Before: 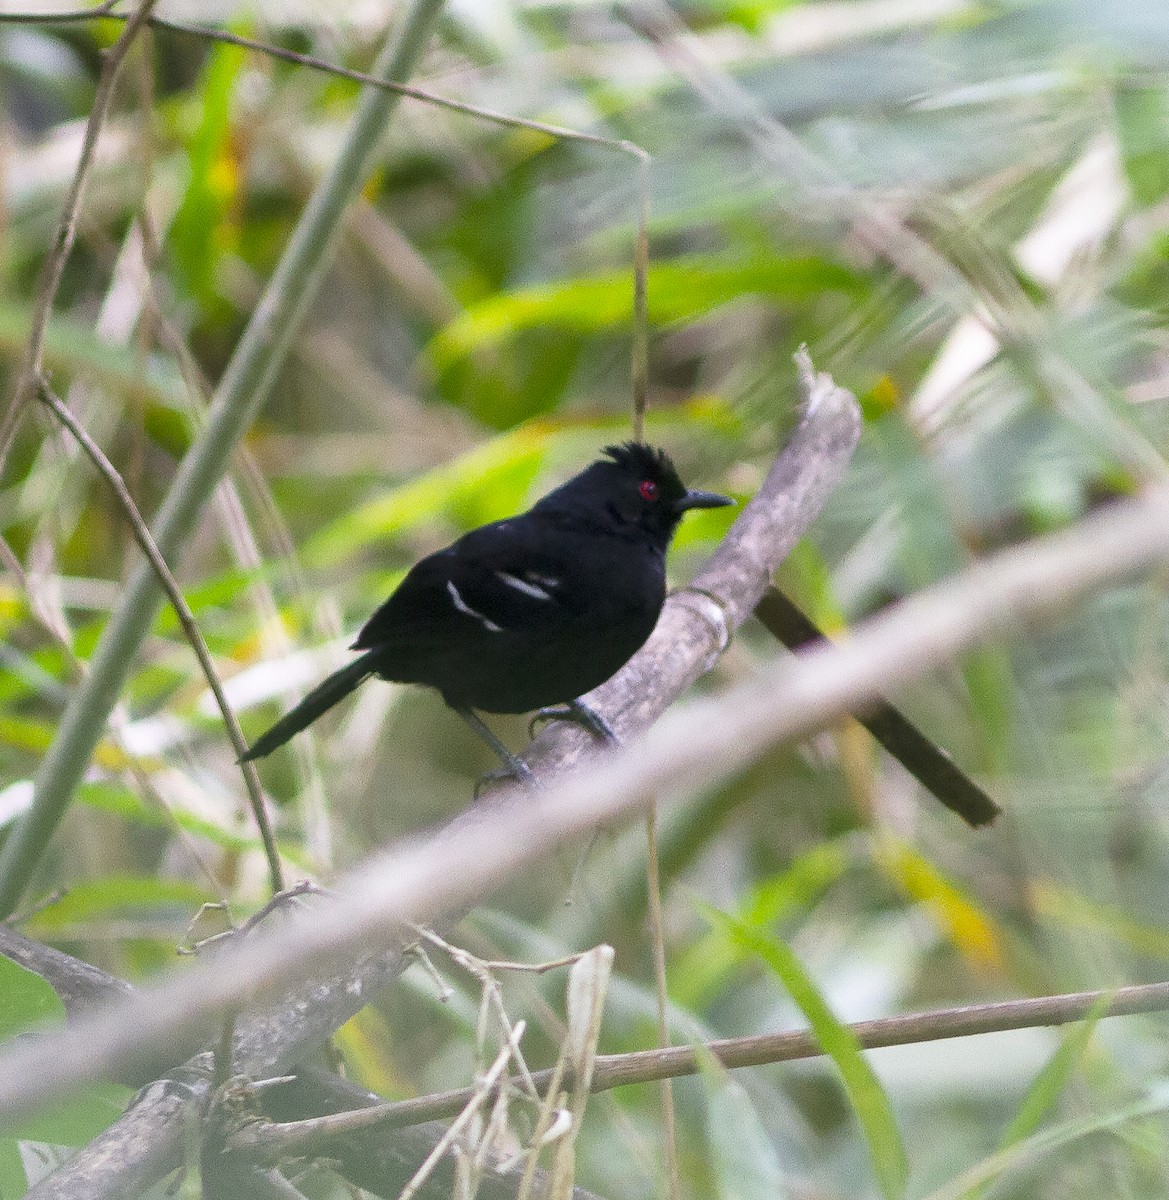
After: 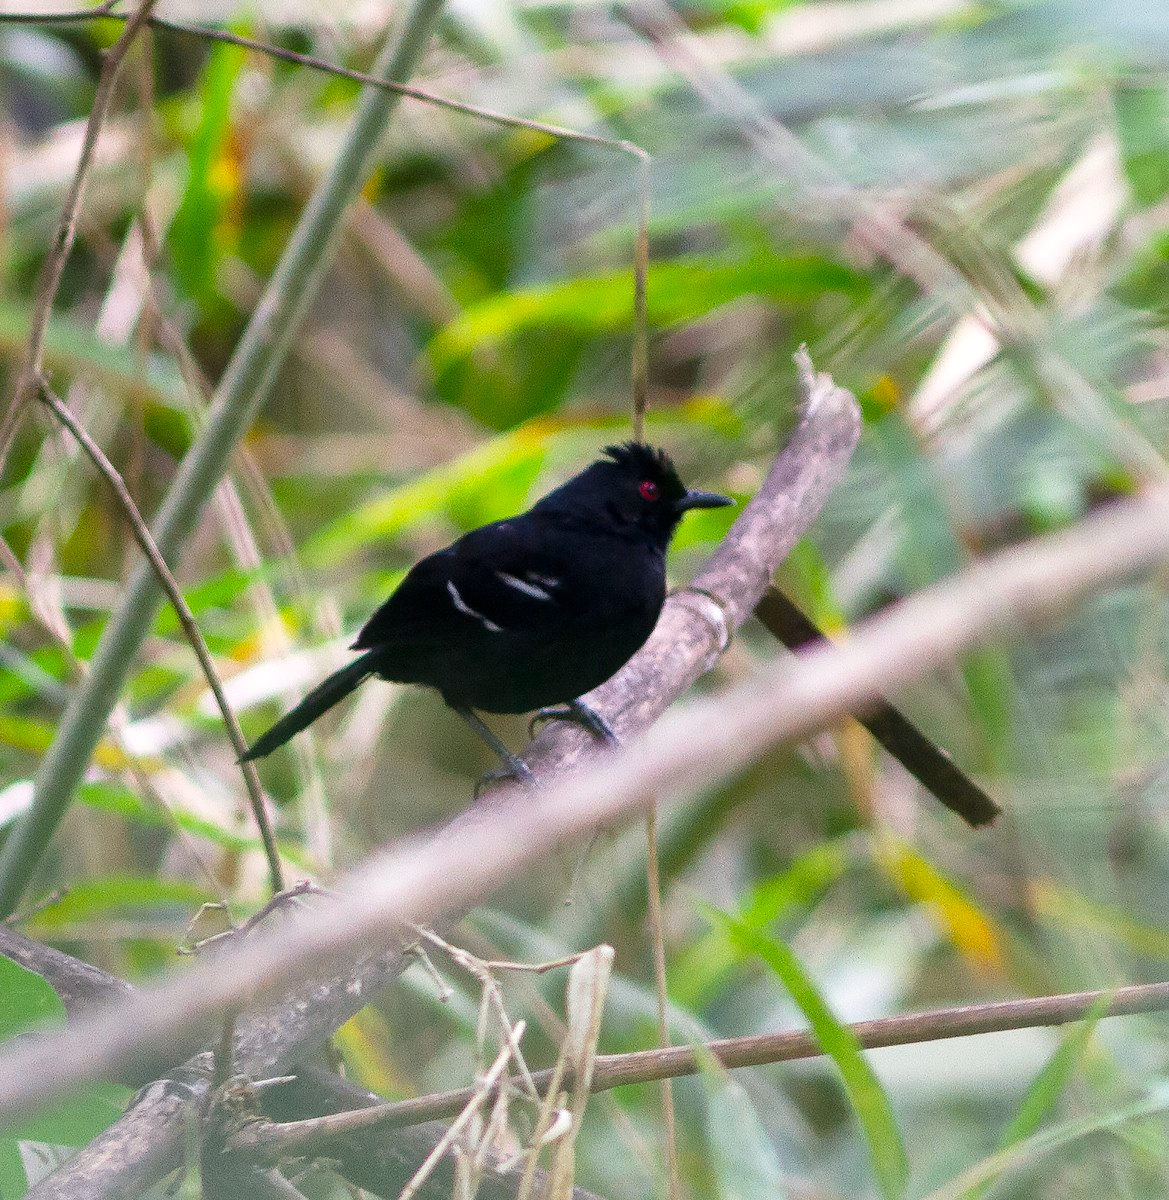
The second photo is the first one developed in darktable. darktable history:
white balance: red 1.009, blue 0.985
color balance: gamma [0.9, 0.988, 0.975, 1.025], gain [1.05, 1, 1, 1]
